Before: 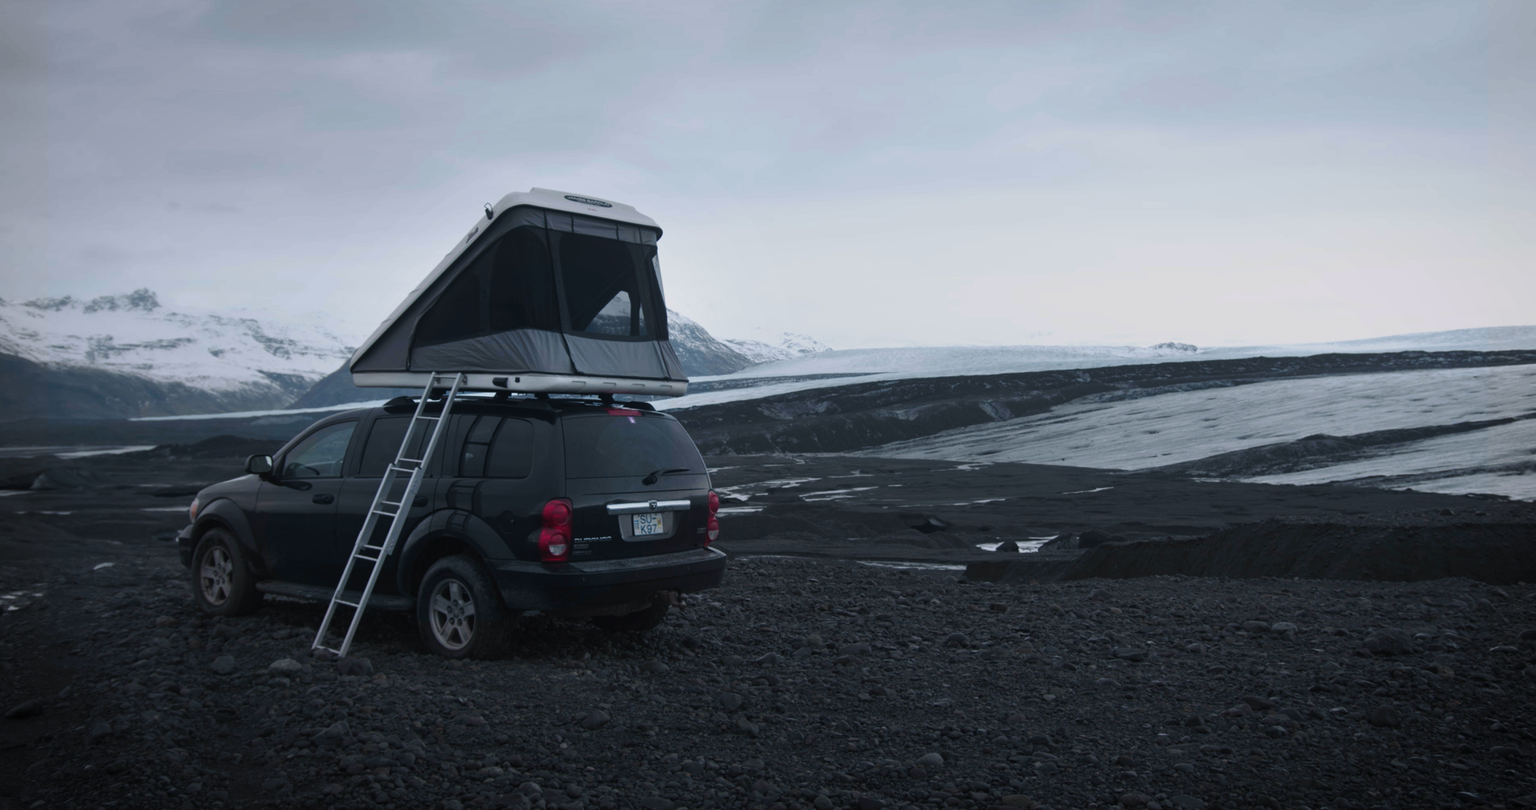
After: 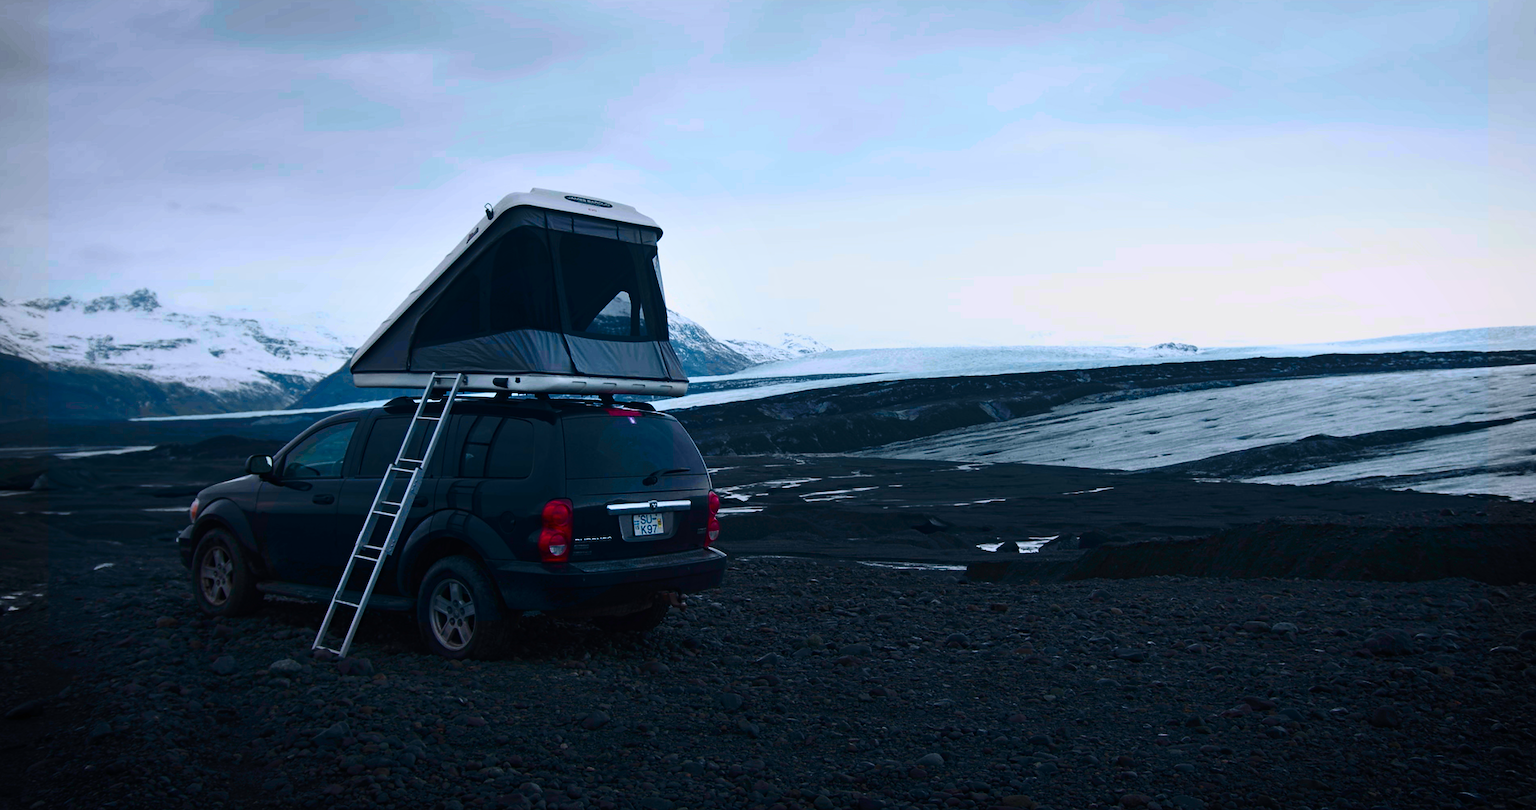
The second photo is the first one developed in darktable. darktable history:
haze removal: compatibility mode true, adaptive false
sharpen: radius 1.4, amount 1.25, threshold 0.7
contrast brightness saturation: contrast 0.26, brightness 0.02, saturation 0.87
